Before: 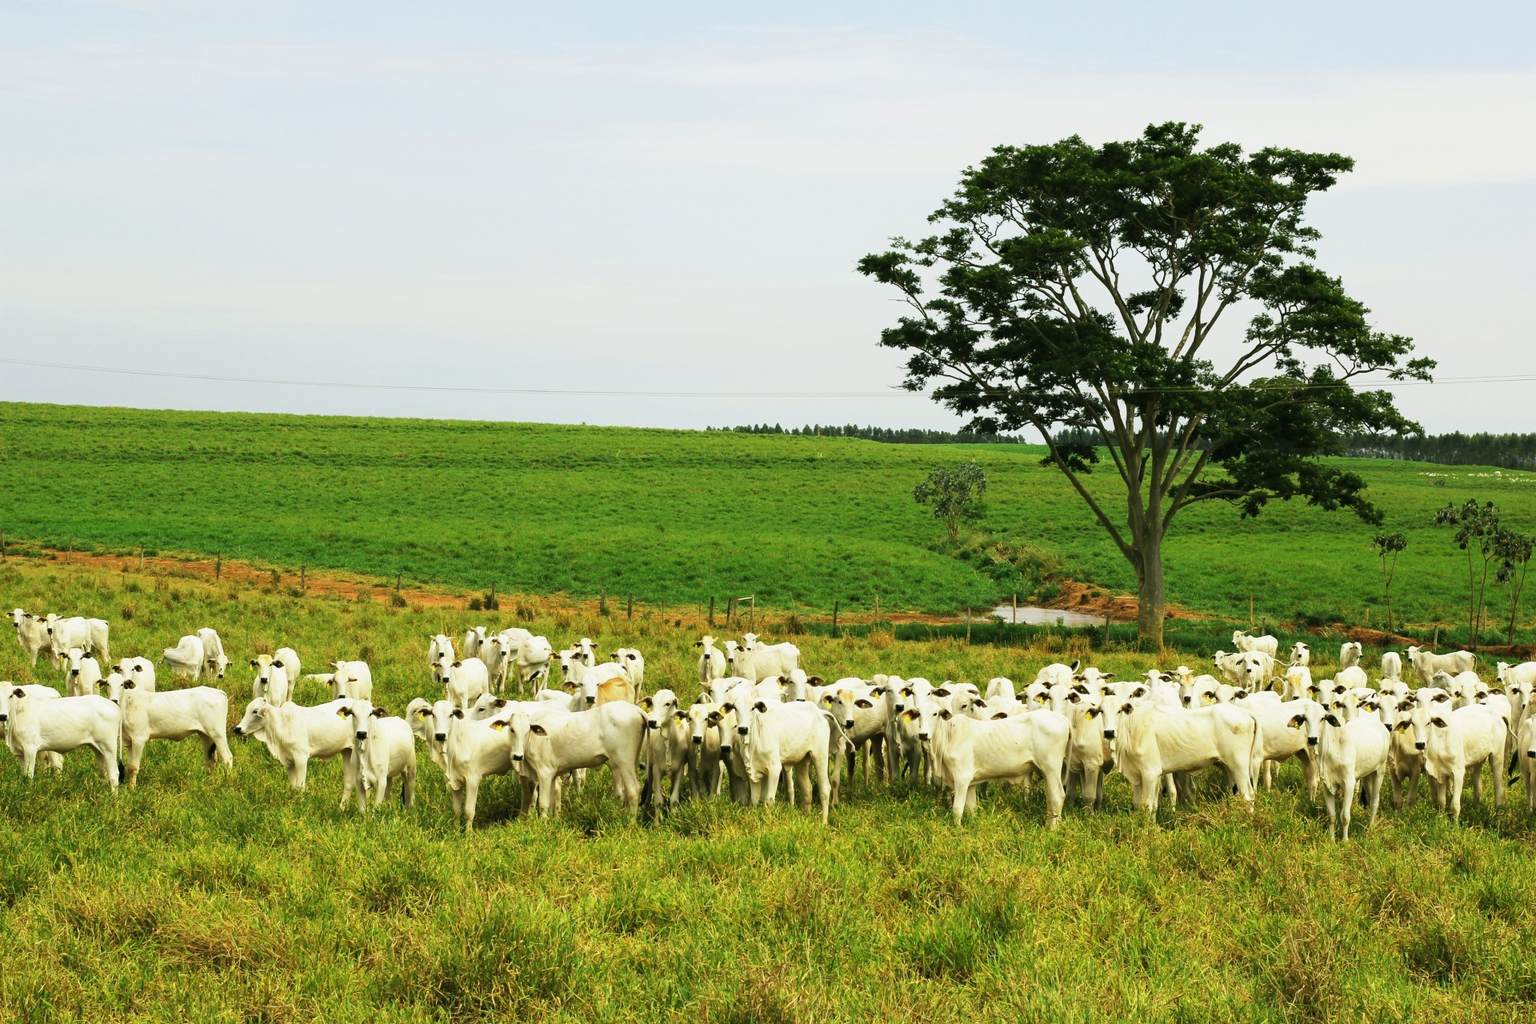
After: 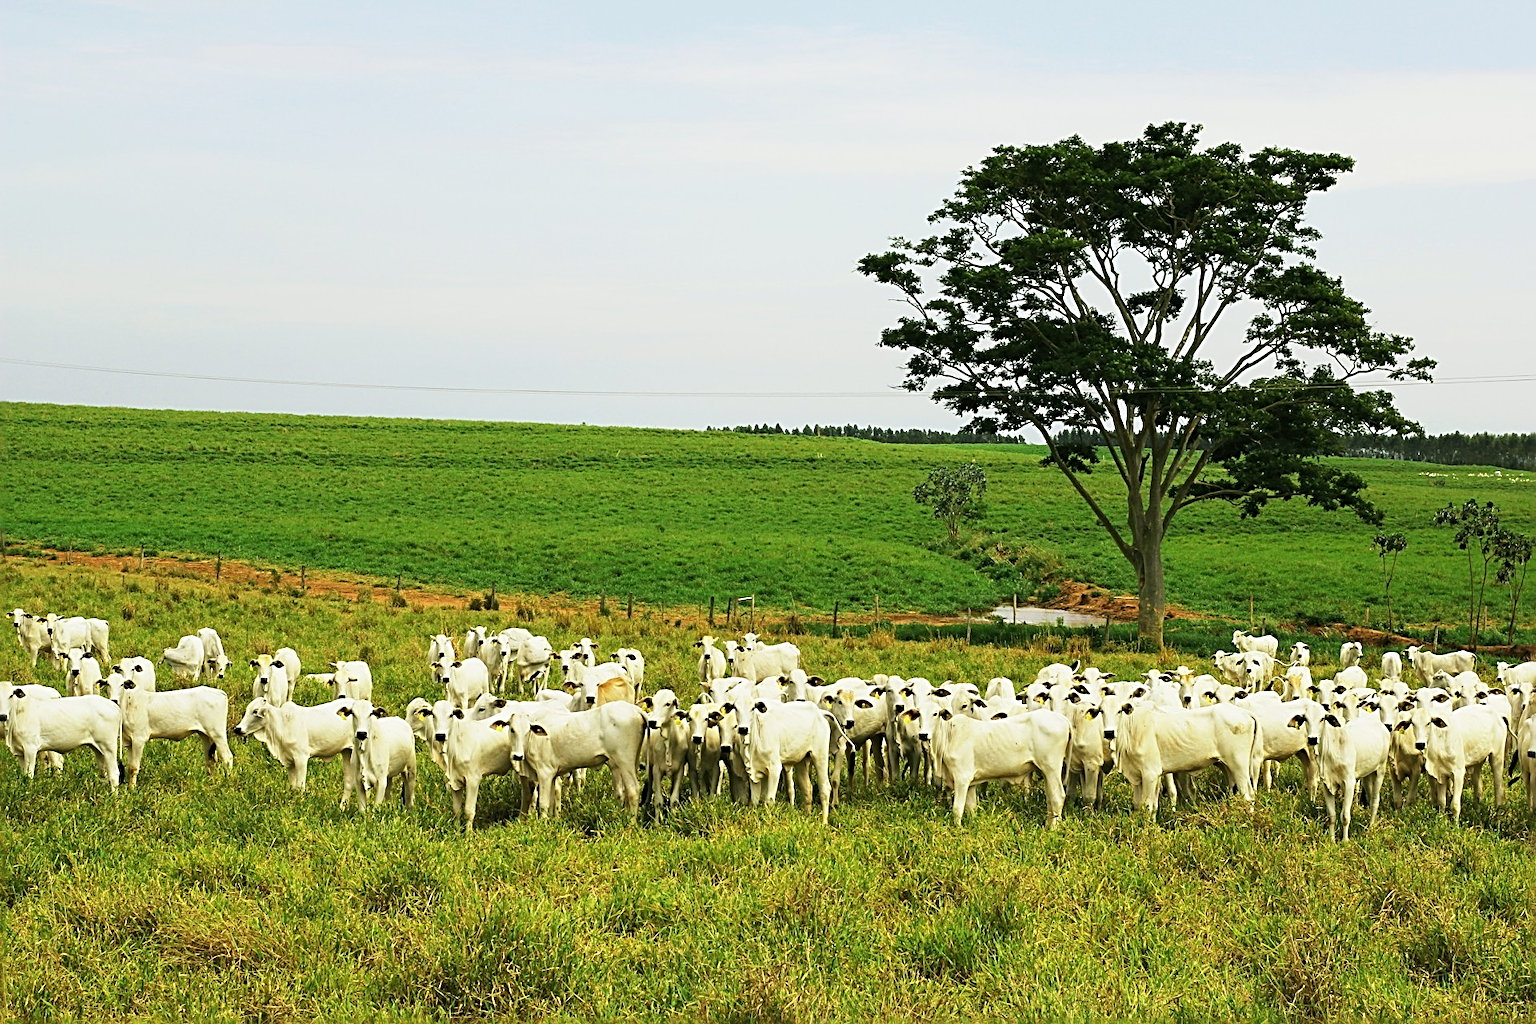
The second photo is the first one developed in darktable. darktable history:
sharpen: radius 2.83, amount 0.727
